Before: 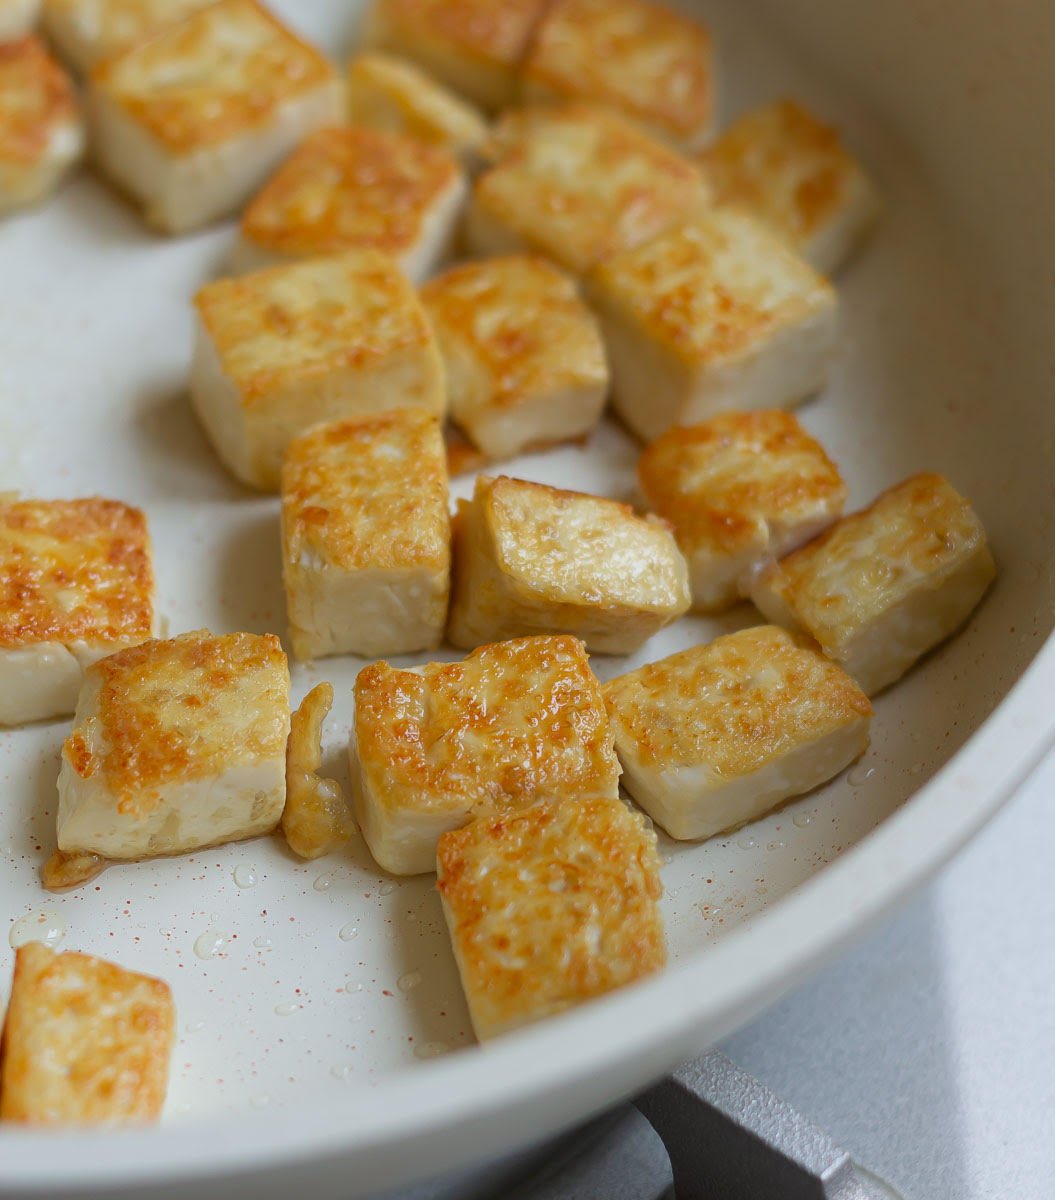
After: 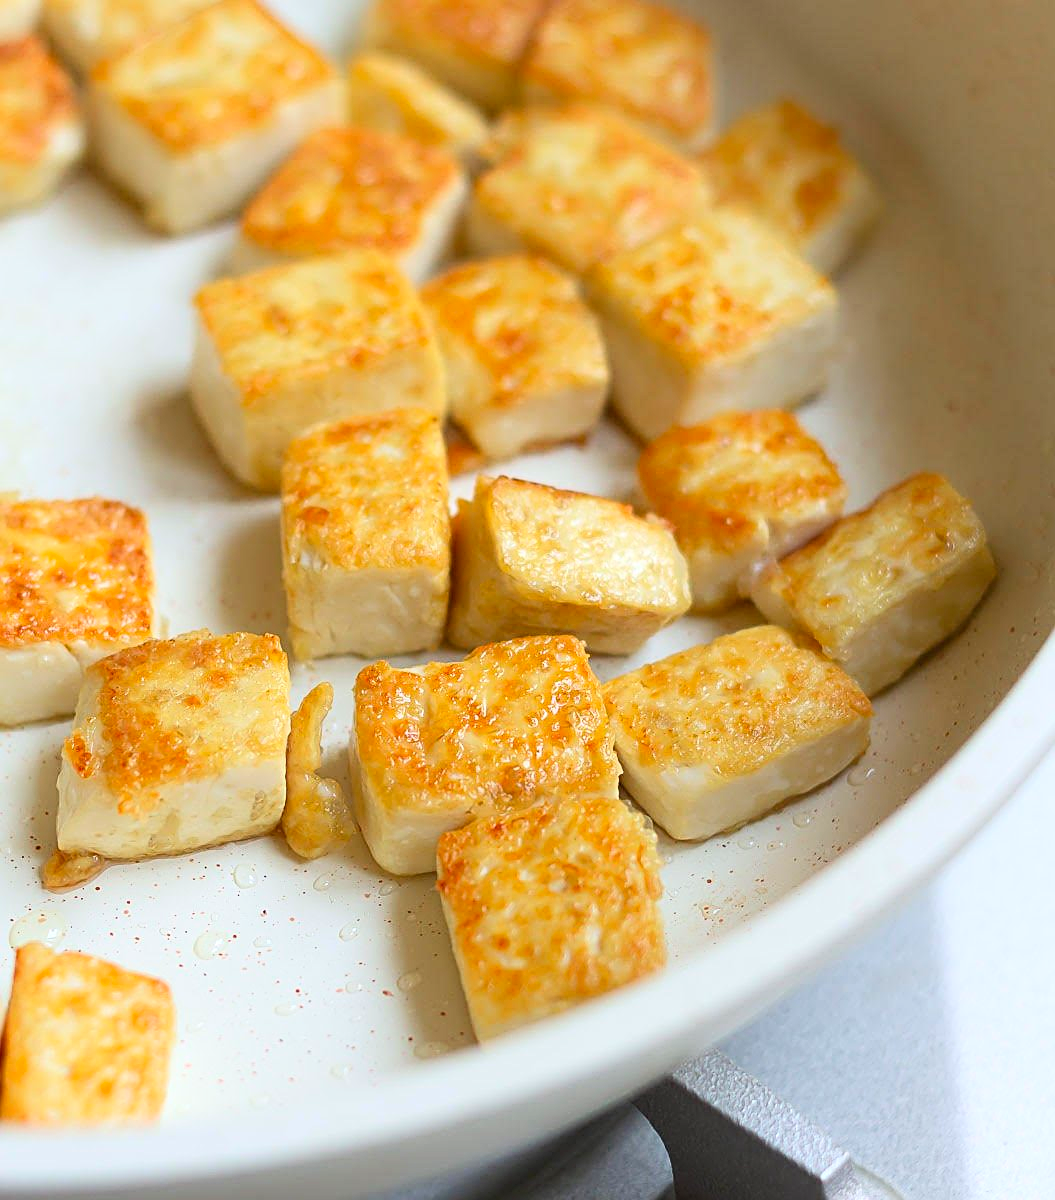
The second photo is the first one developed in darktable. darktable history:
contrast brightness saturation: contrast 0.196, brightness 0.156, saturation 0.227
exposure: exposure 0.371 EV, compensate exposure bias true, compensate highlight preservation false
sharpen: on, module defaults
